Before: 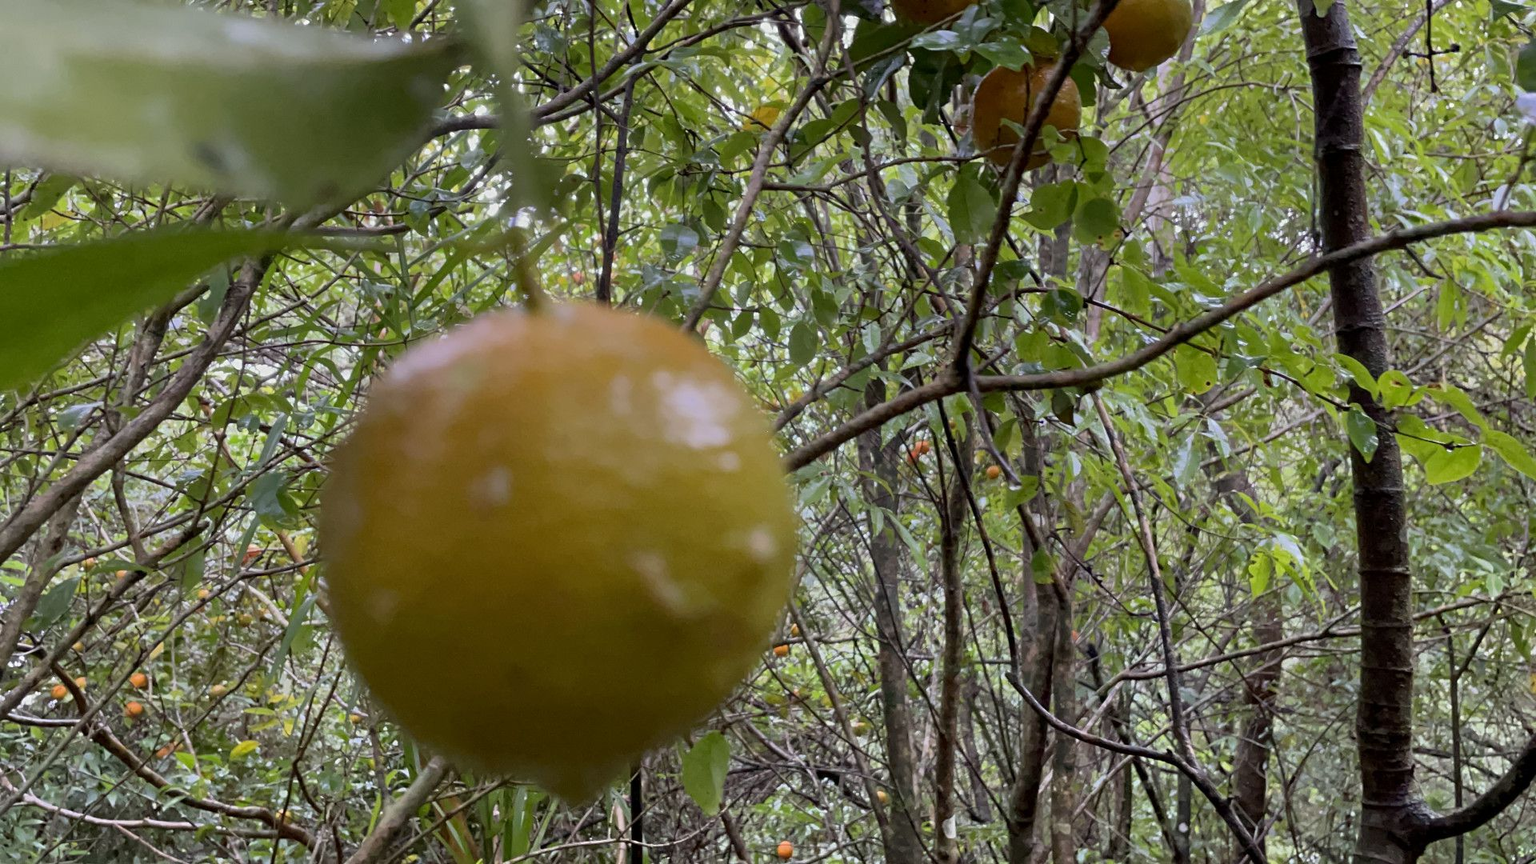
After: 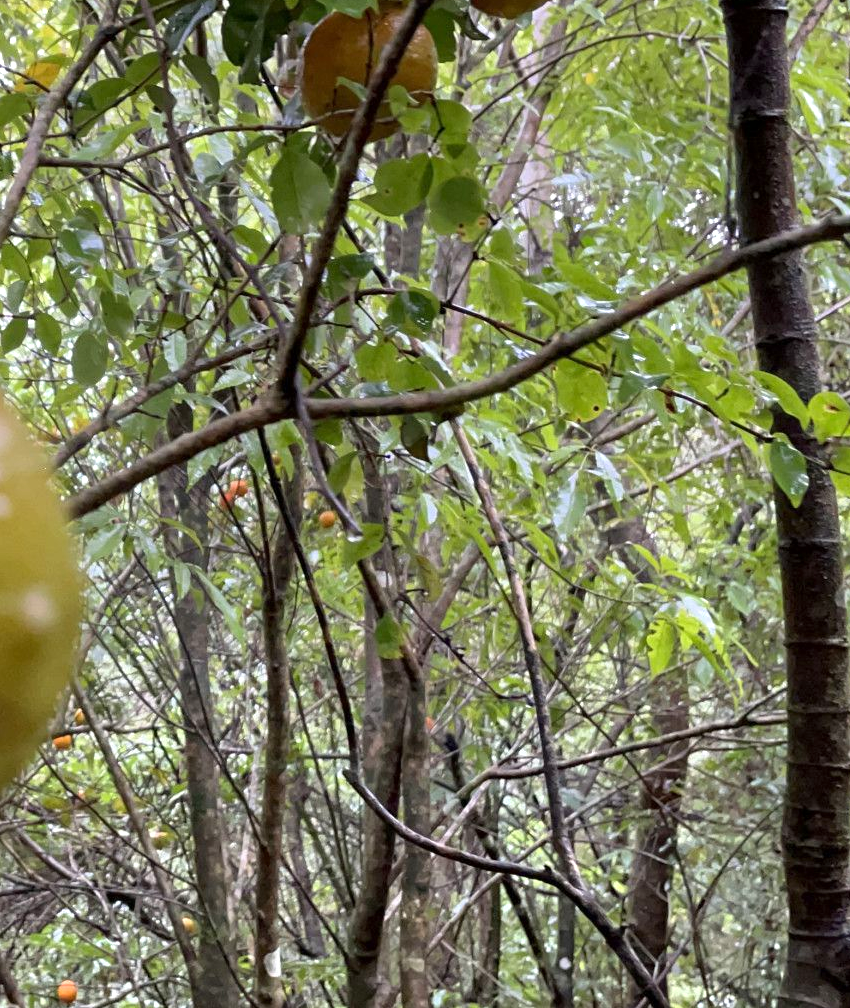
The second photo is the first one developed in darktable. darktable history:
exposure: exposure 0.564 EV, compensate highlight preservation false
crop: left 47.628%, top 6.643%, right 7.874%
